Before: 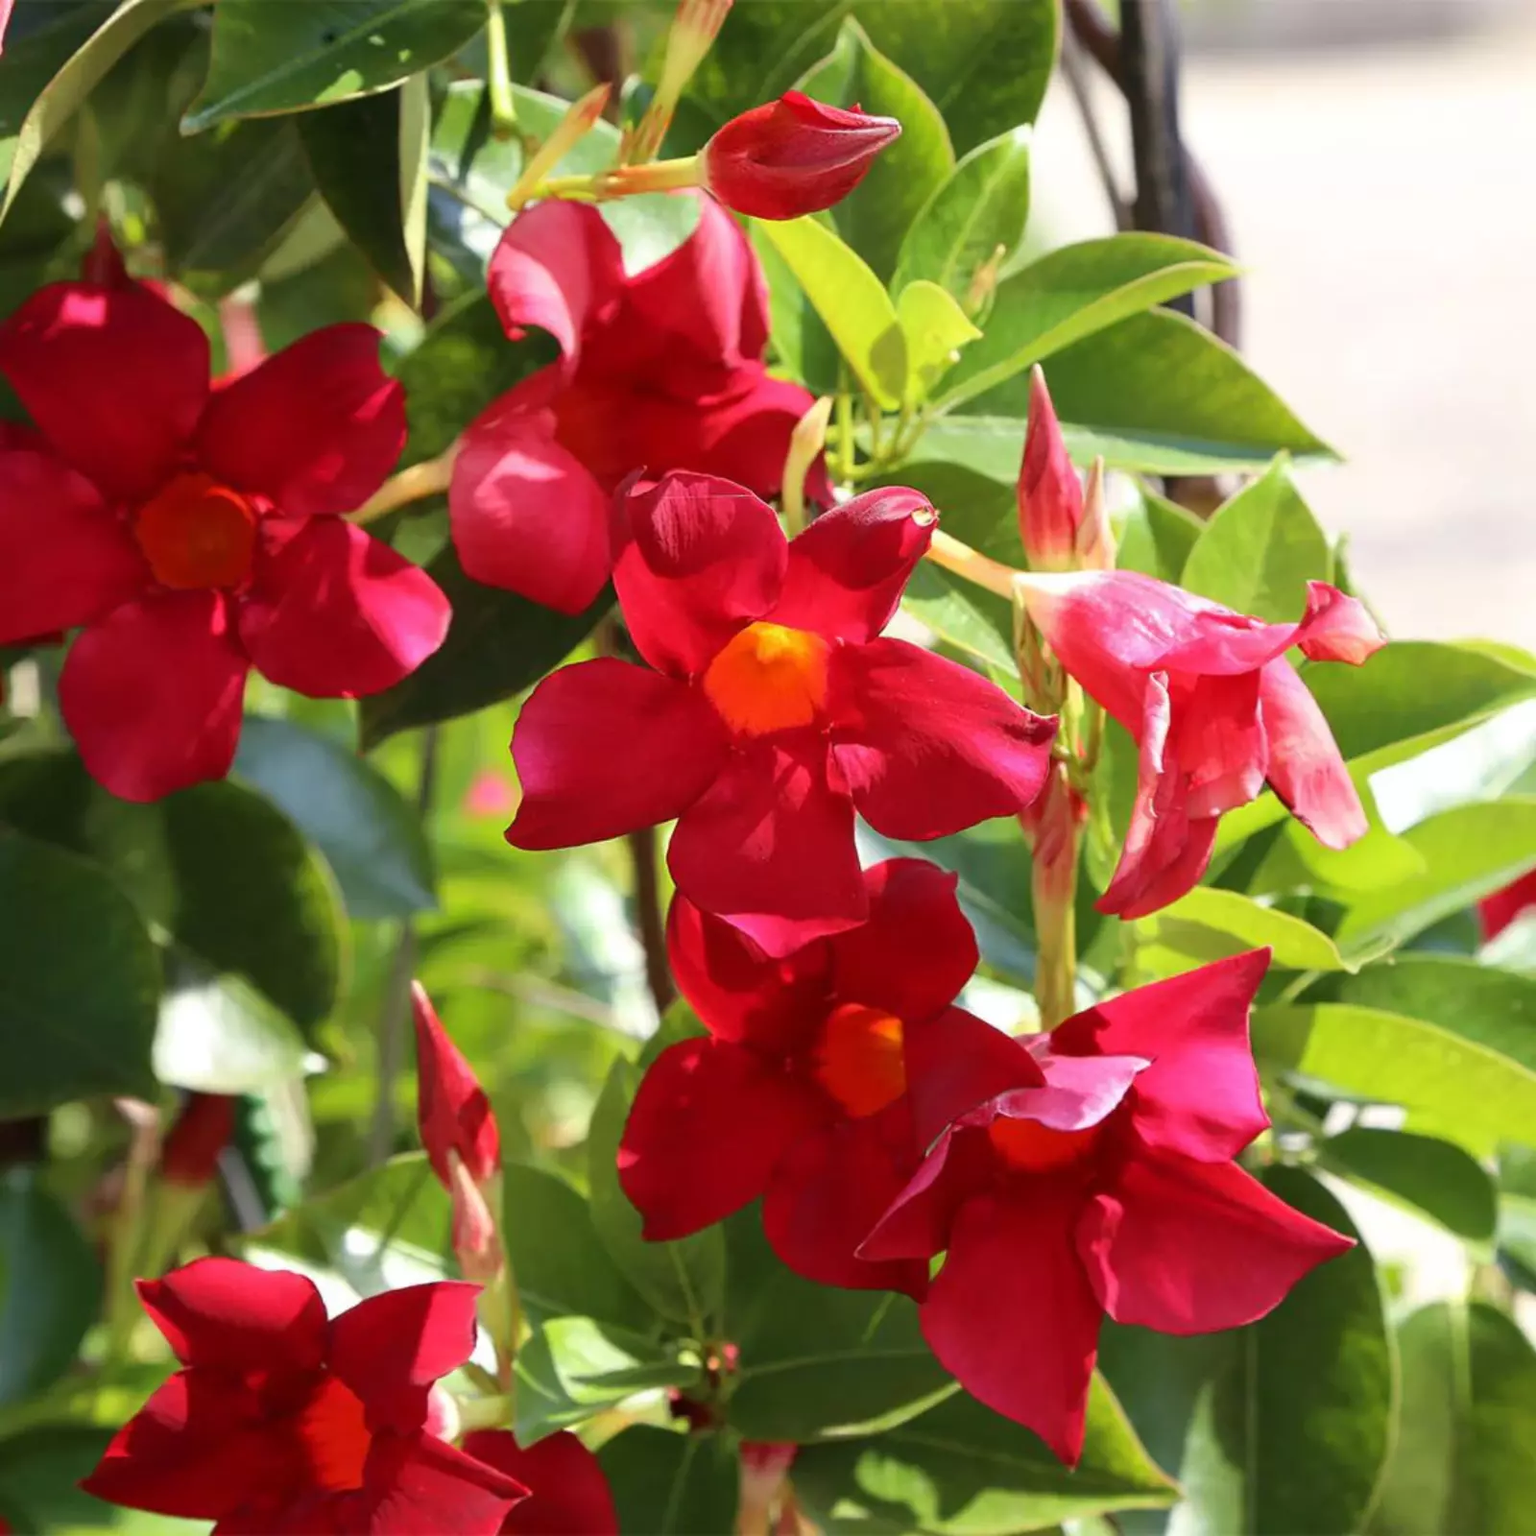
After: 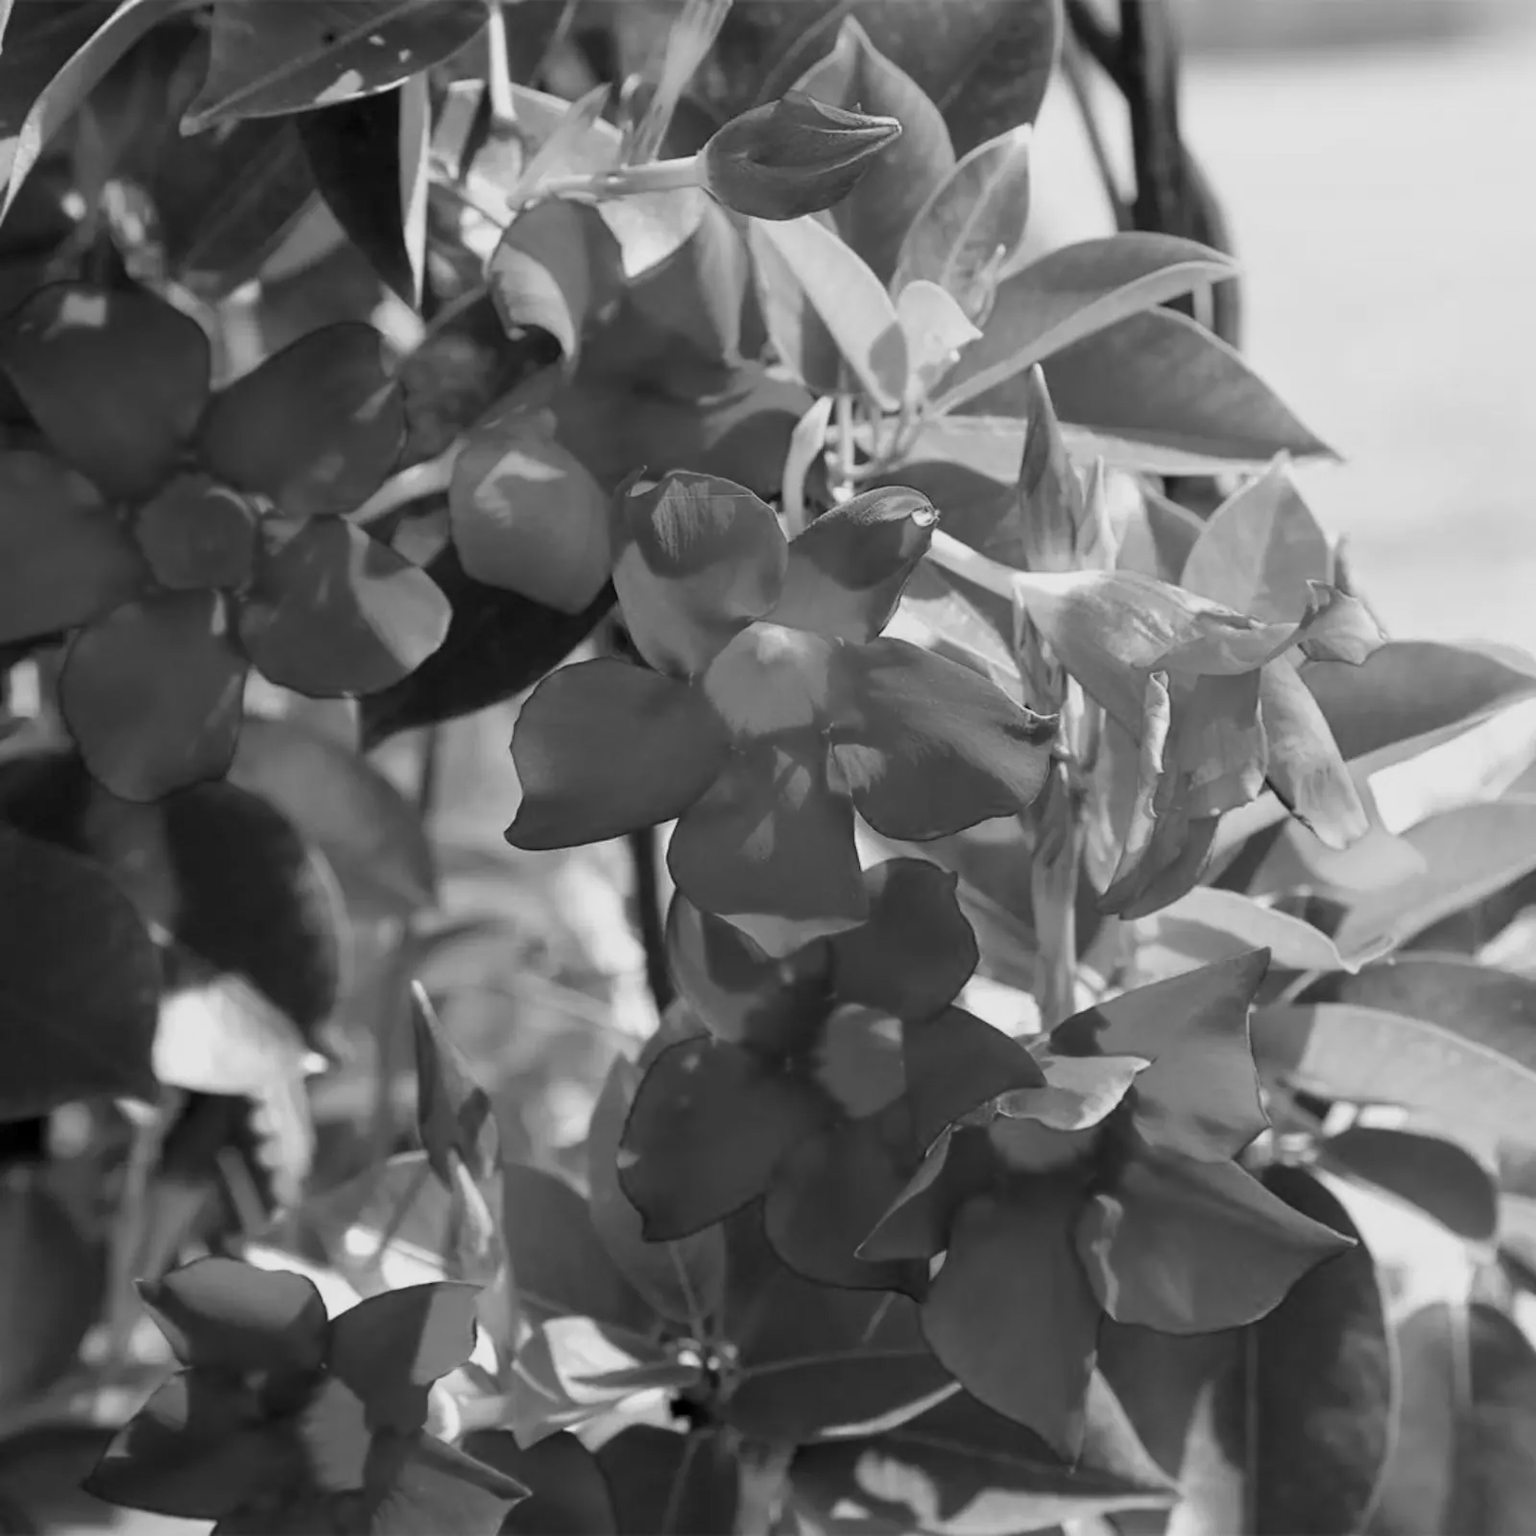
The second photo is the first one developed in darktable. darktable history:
color correction: highlights a* -4.73, highlights b* 5.06, saturation 0.97
exposure: black level correction 0.006, exposure -0.226 EV, compensate highlight preservation false
monochrome: a 30.25, b 92.03
